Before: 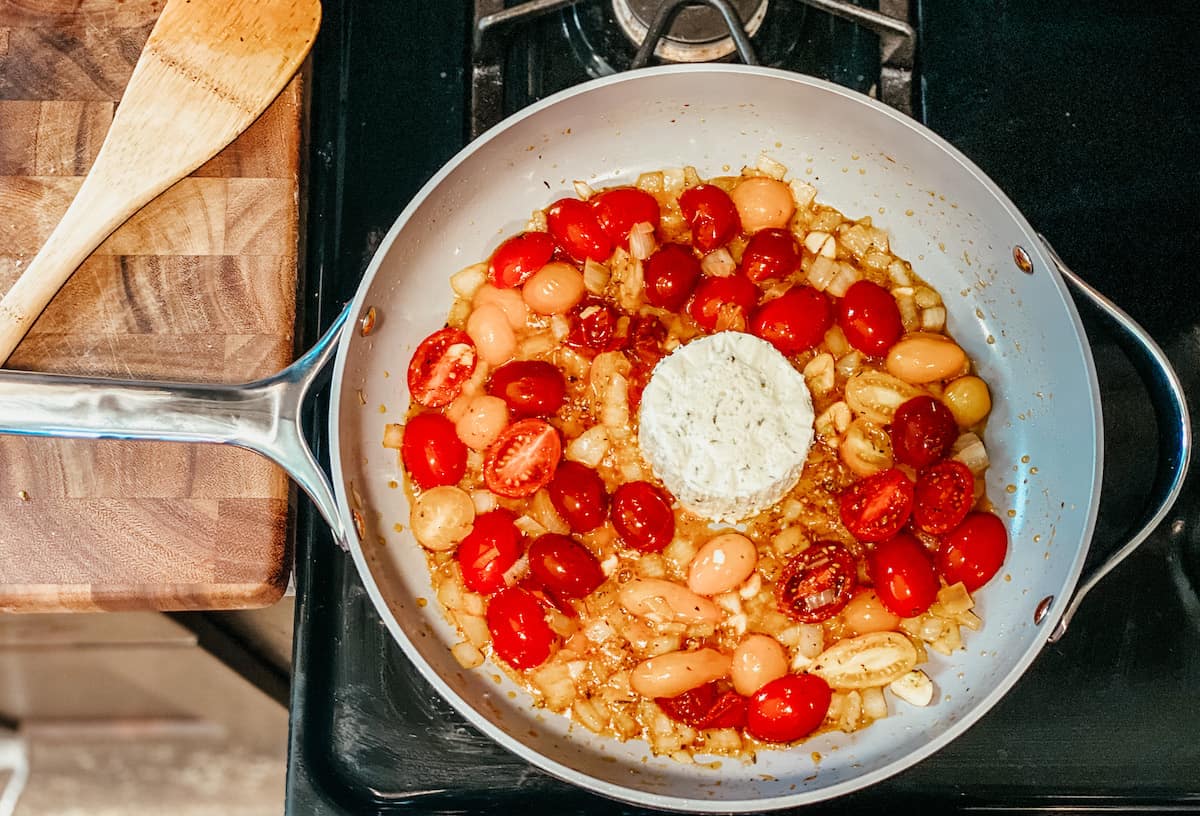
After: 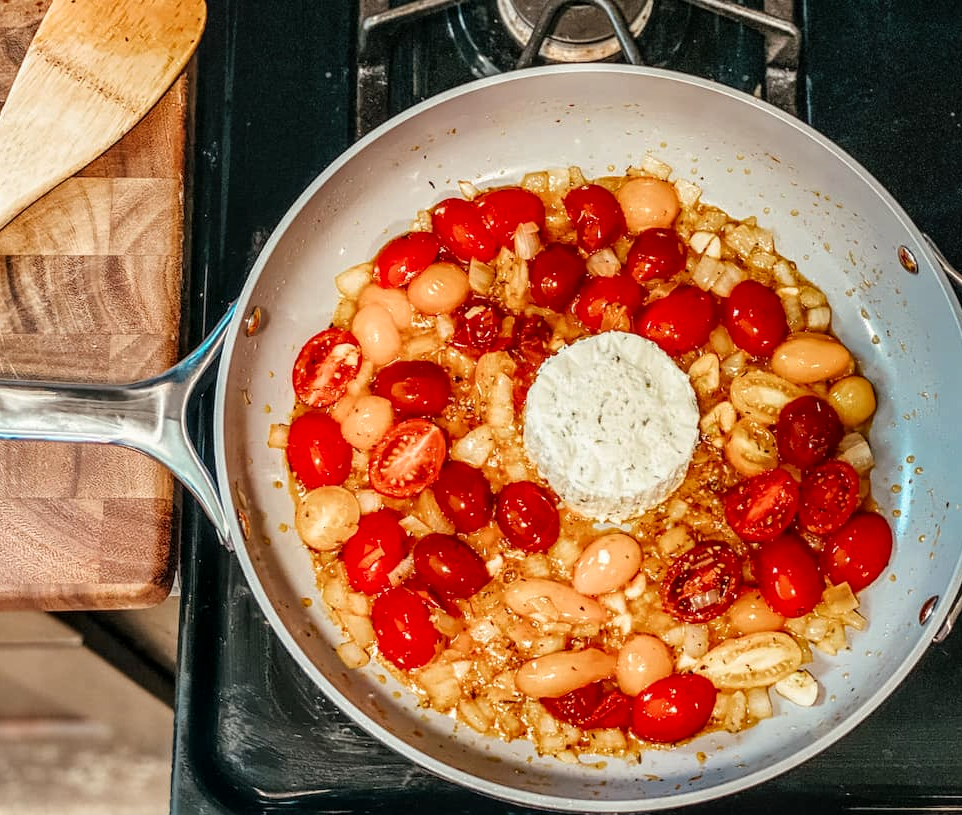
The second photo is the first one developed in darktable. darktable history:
tone equalizer: on, module defaults
local contrast: on, module defaults
white balance: red 1.009, blue 0.985
crop and rotate: left 9.597%, right 10.195%
